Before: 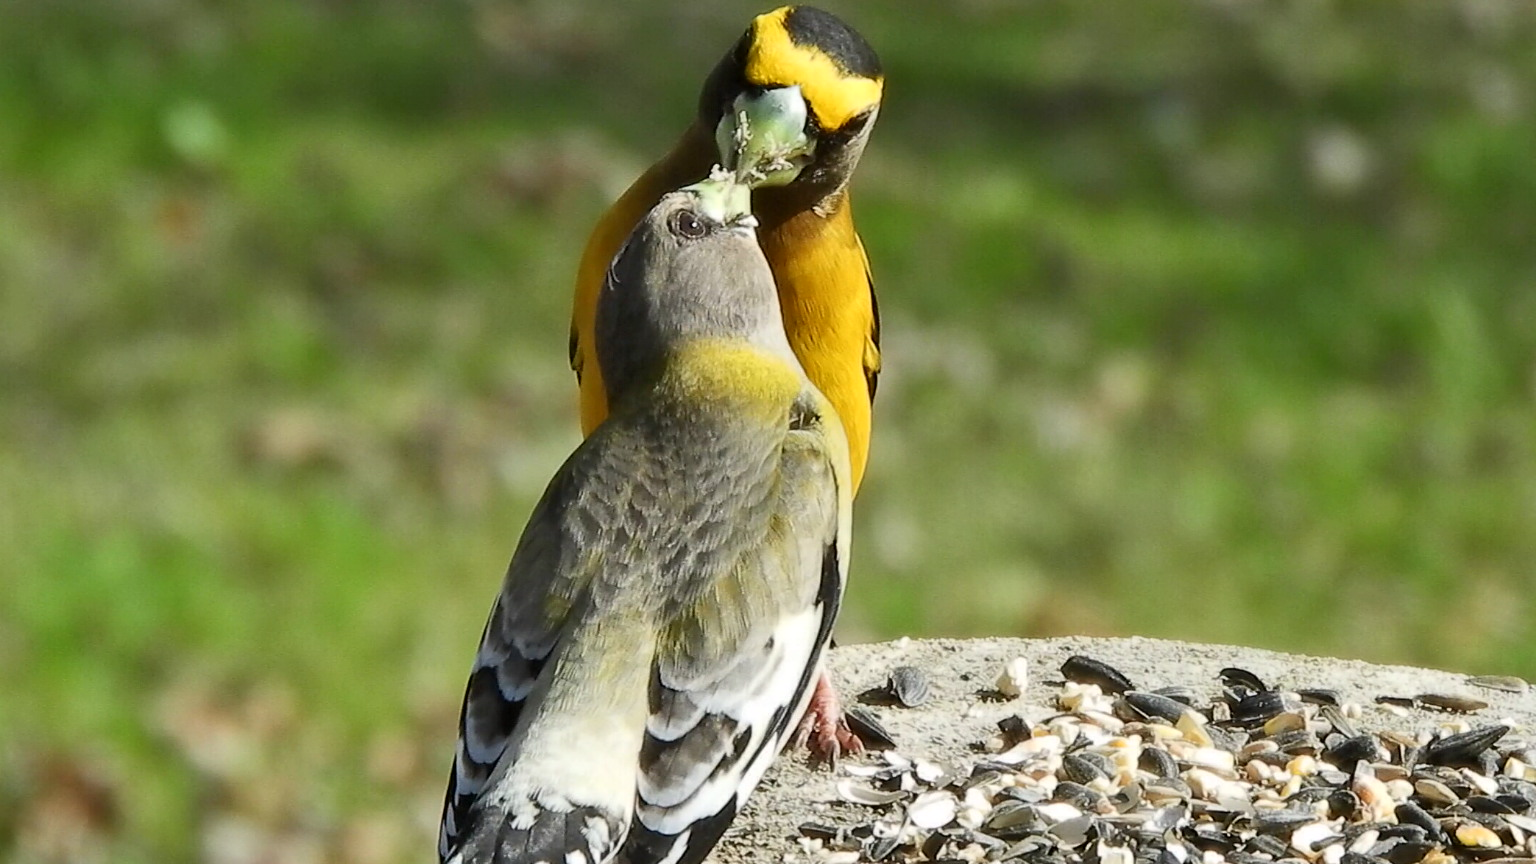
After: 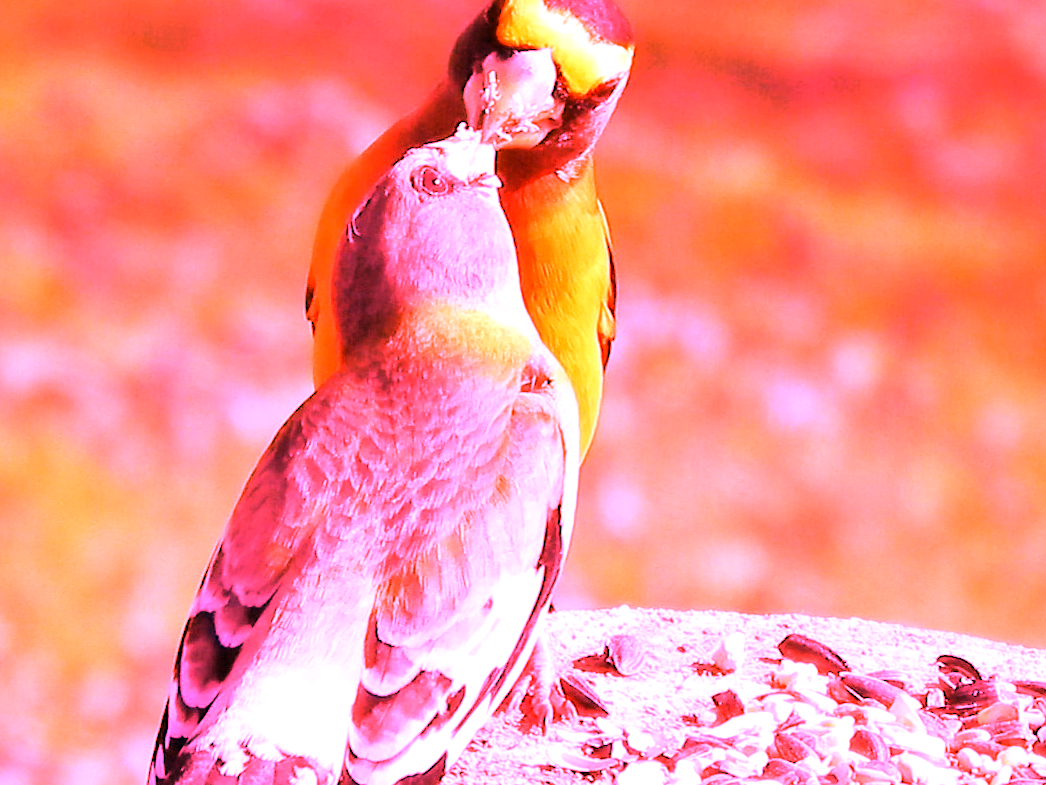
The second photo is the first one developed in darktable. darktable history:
white balance: red 4.26, blue 1.802
tone equalizer: -8 EV -0.417 EV, -7 EV -0.389 EV, -6 EV -0.333 EV, -5 EV -0.222 EV, -3 EV 0.222 EV, -2 EV 0.333 EV, -1 EV 0.389 EV, +0 EV 0.417 EV, edges refinement/feathering 500, mask exposure compensation -1.57 EV, preserve details no
crop and rotate: angle -3.27°, left 14.277%, top 0.028%, right 10.766%, bottom 0.028%
